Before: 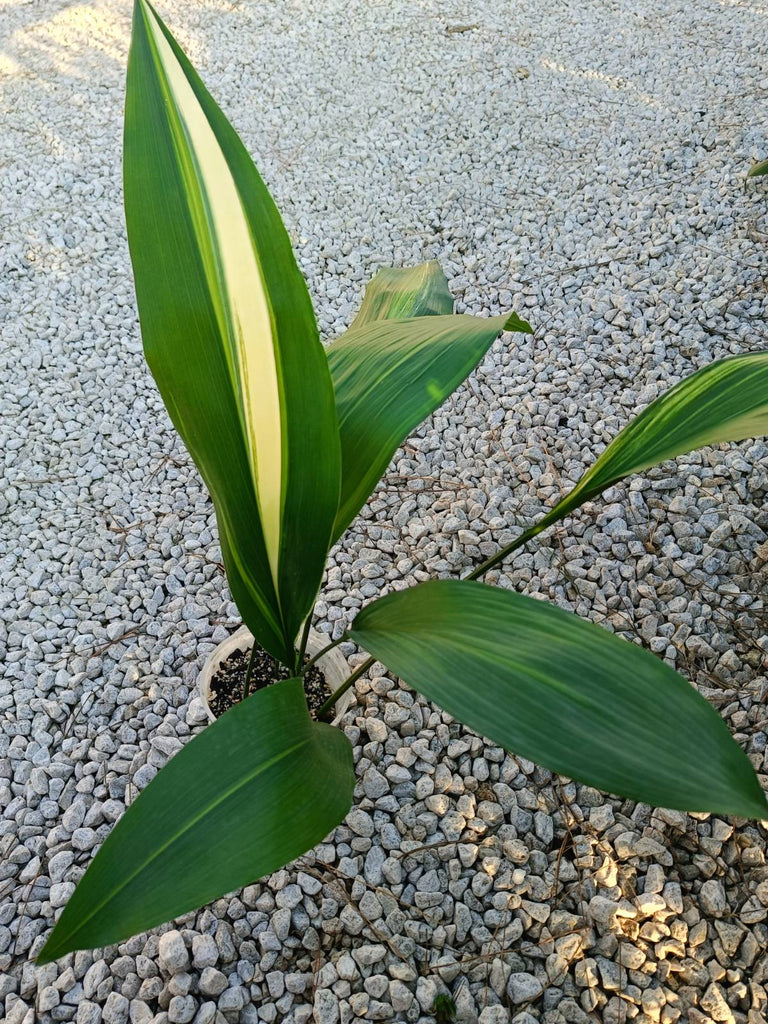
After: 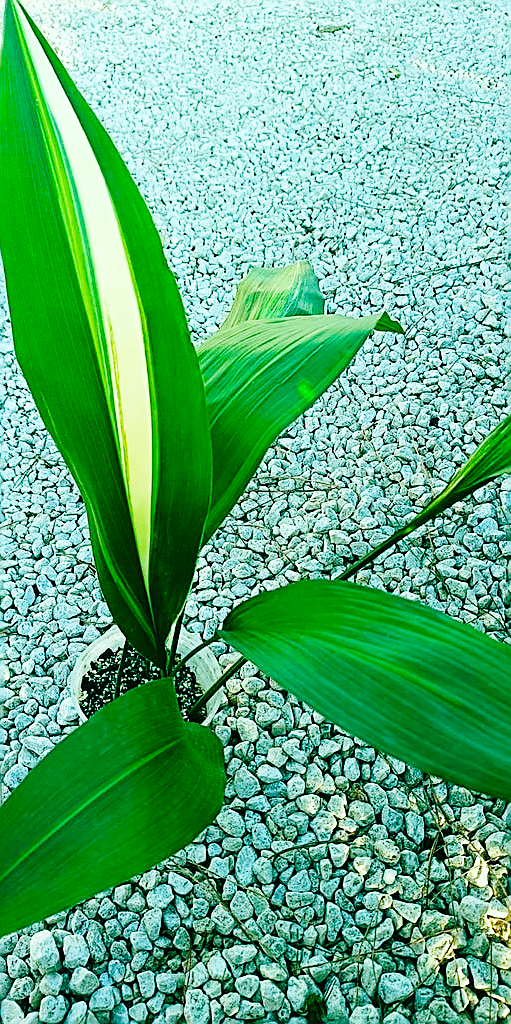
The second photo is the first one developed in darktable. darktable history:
sharpen: radius 1.4, amount 1.25, threshold 0.7
color balance rgb: shadows lift › chroma 11.71%, shadows lift › hue 133.46°, power › chroma 2.15%, power › hue 166.83°, highlights gain › chroma 4%, highlights gain › hue 200.2°, perceptual saturation grading › global saturation 18.05%
crop: left 16.899%, right 16.556%
base curve: curves: ch0 [(0, 0) (0.028, 0.03) (0.121, 0.232) (0.46, 0.748) (0.859, 0.968) (1, 1)], preserve colors none
